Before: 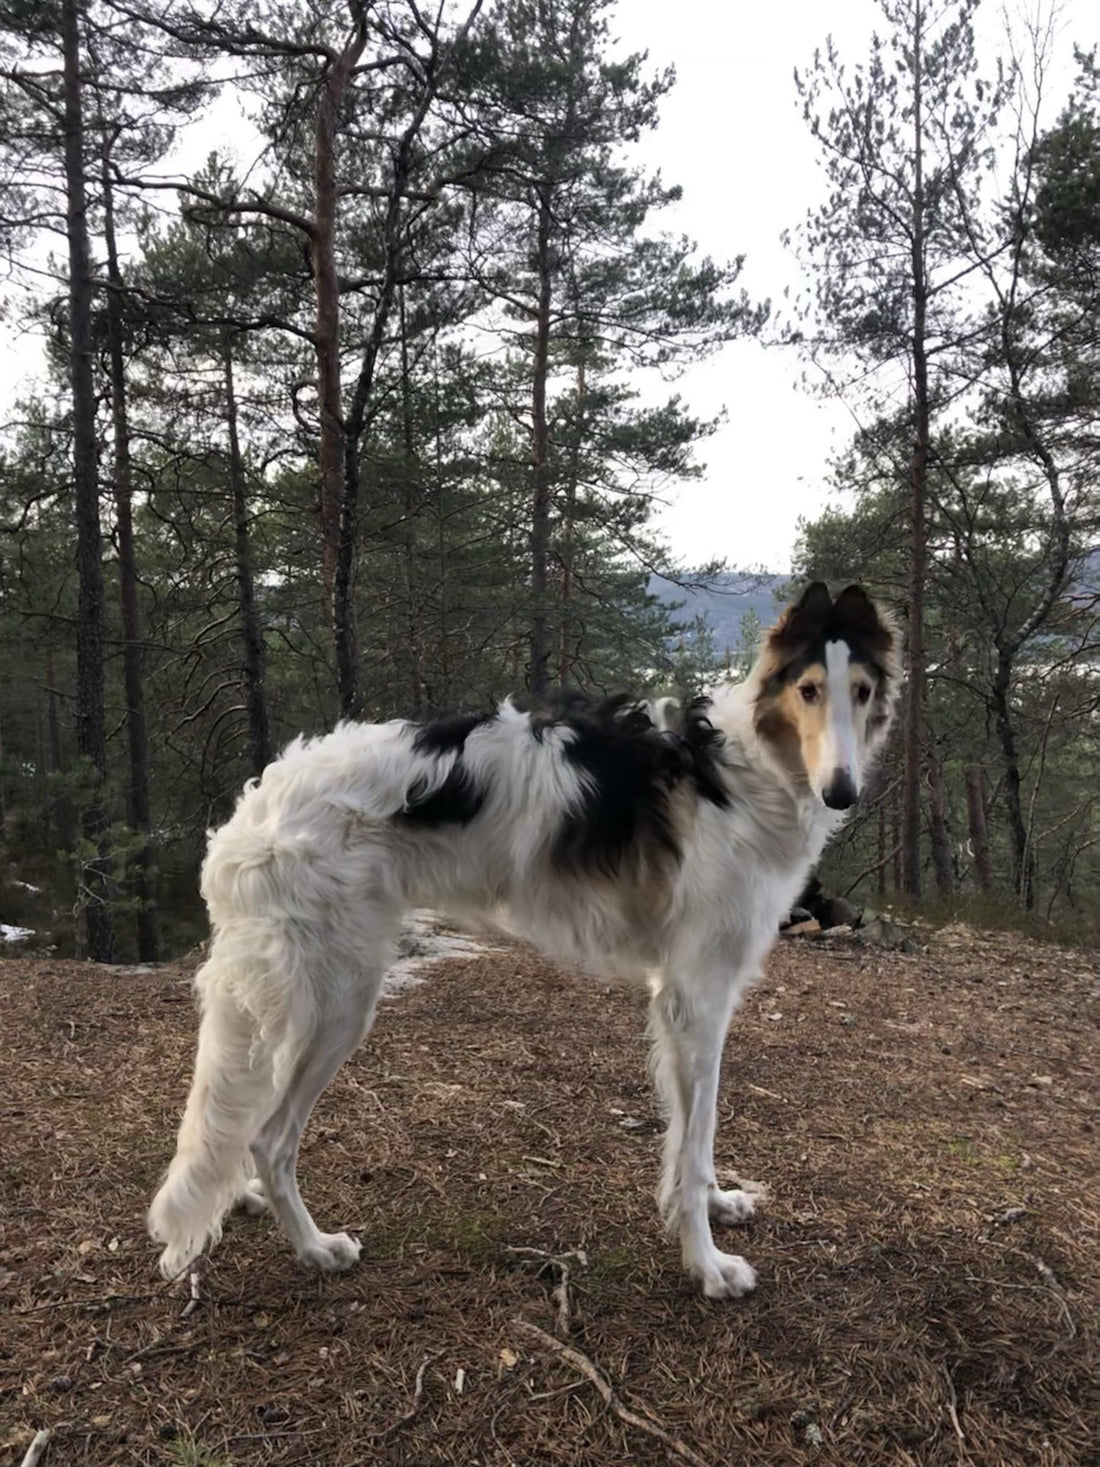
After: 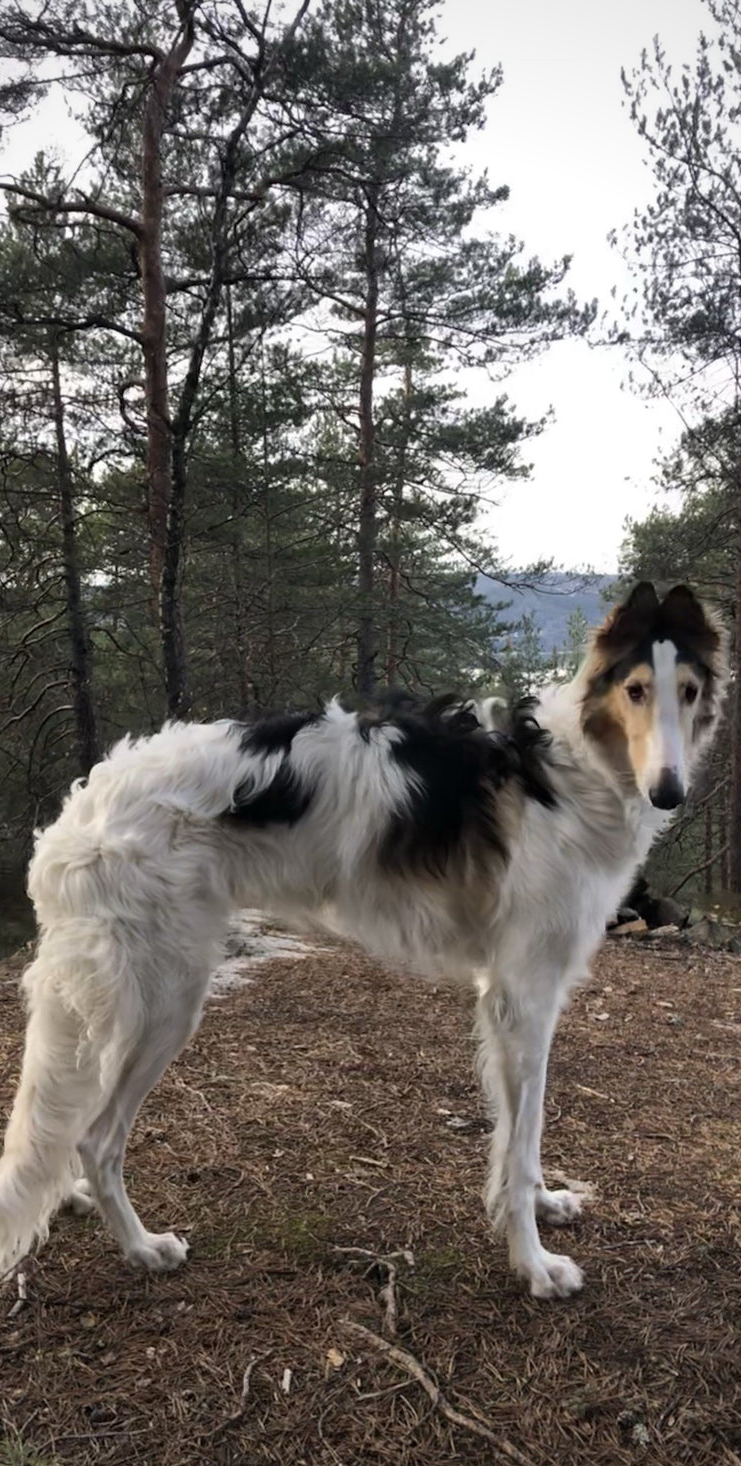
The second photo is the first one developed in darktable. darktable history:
crop and rotate: left 15.8%, right 16.788%
vignetting: fall-off radius 60.81%, brightness -0.398, saturation -0.295, unbound false
